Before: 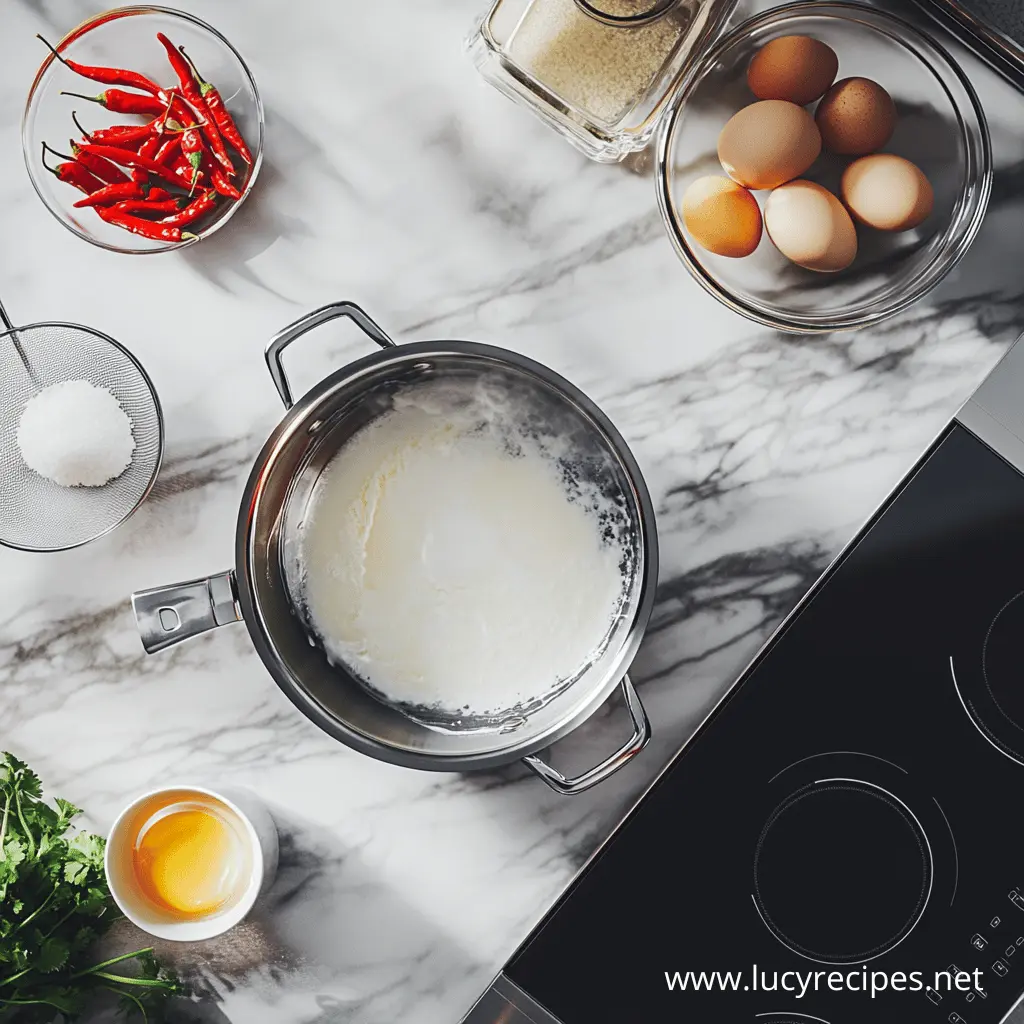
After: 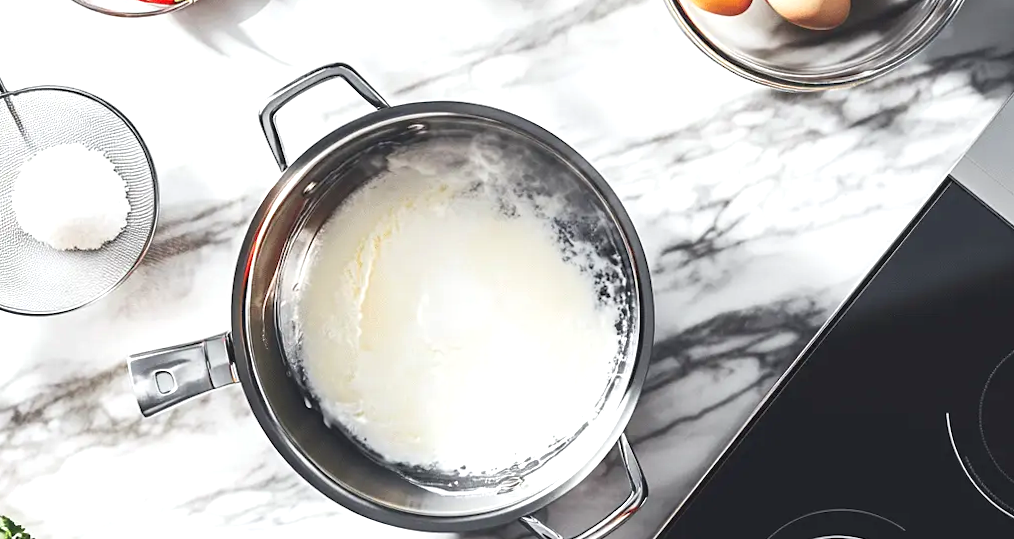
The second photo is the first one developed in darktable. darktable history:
rotate and perspective: rotation -0.45°, automatic cropping original format, crop left 0.008, crop right 0.992, crop top 0.012, crop bottom 0.988
crop and rotate: top 23.043%, bottom 23.437%
exposure: black level correction 0, exposure 0.7 EV, compensate exposure bias true, compensate highlight preservation false
